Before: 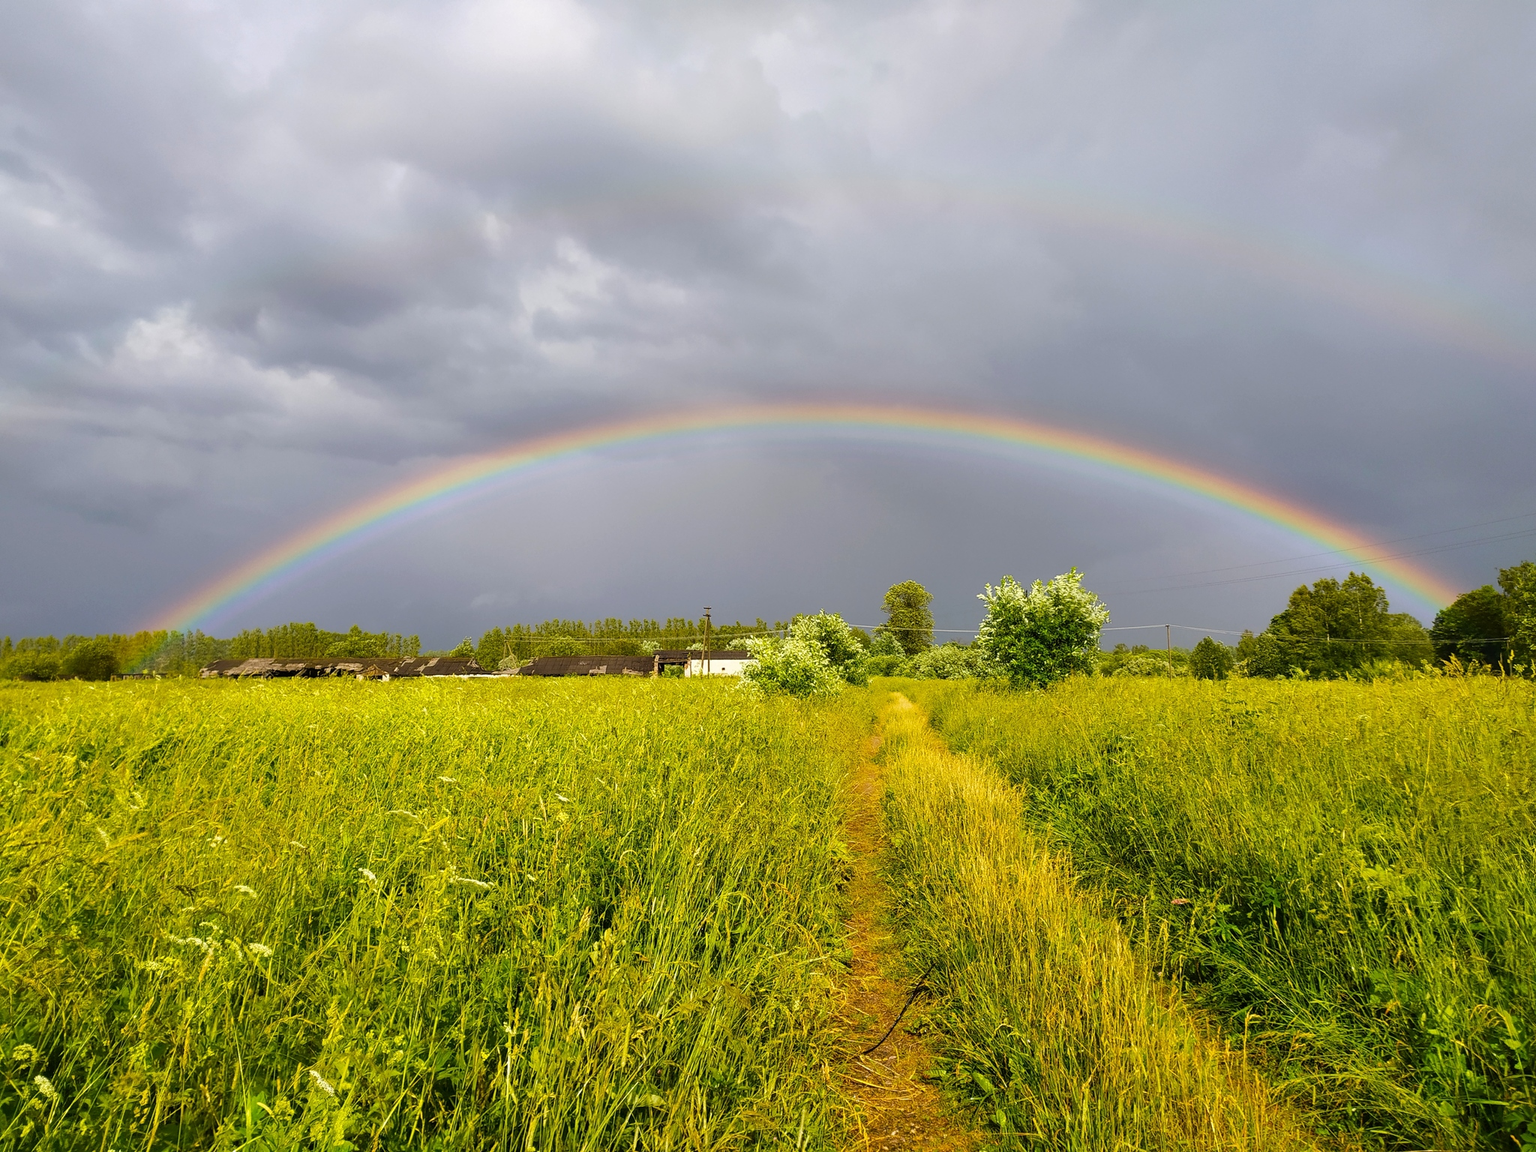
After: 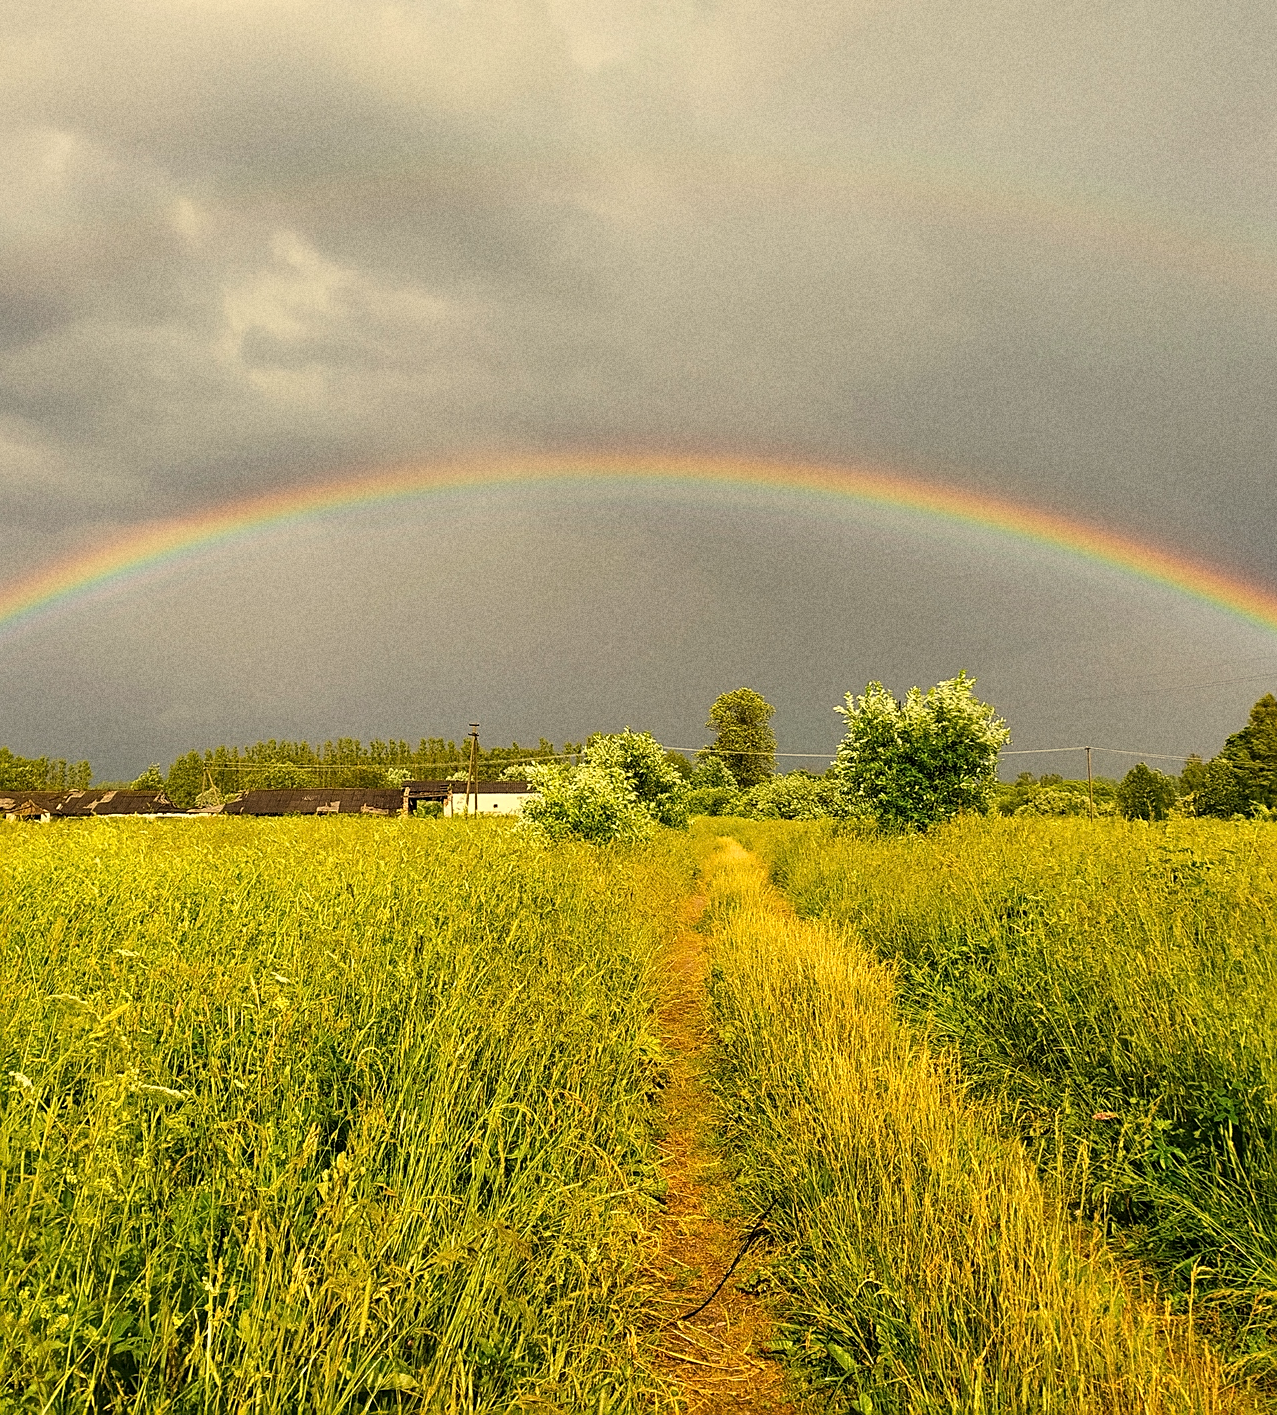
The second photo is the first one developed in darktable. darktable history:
grain: coarseness 11.82 ISO, strength 36.67%, mid-tones bias 74.17%
crop and rotate: left 22.918%, top 5.629%, right 14.711%, bottom 2.247%
white balance: red 1.08, blue 0.791
sharpen: on, module defaults
